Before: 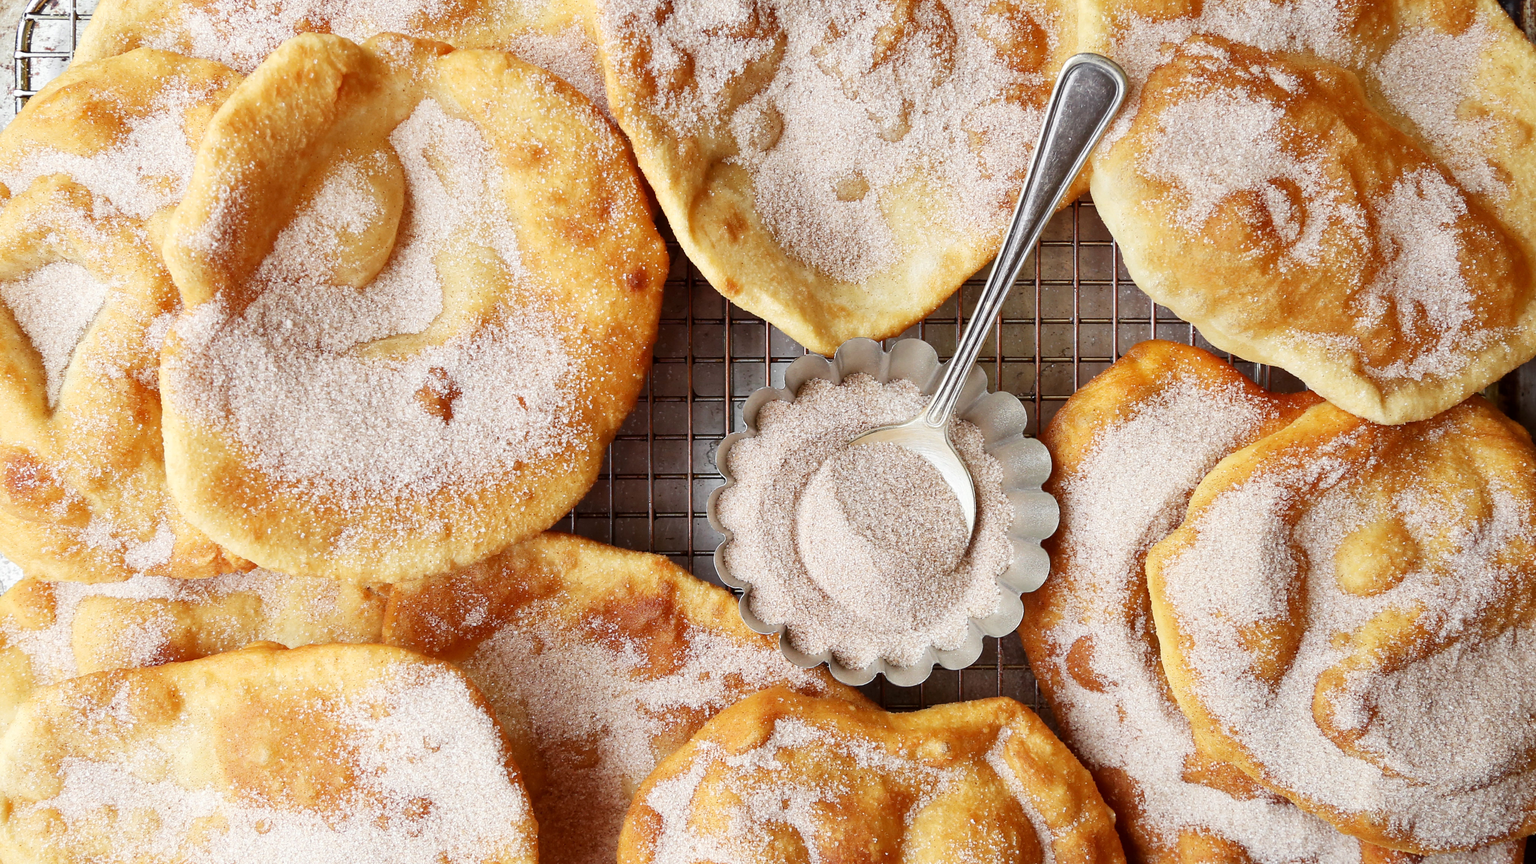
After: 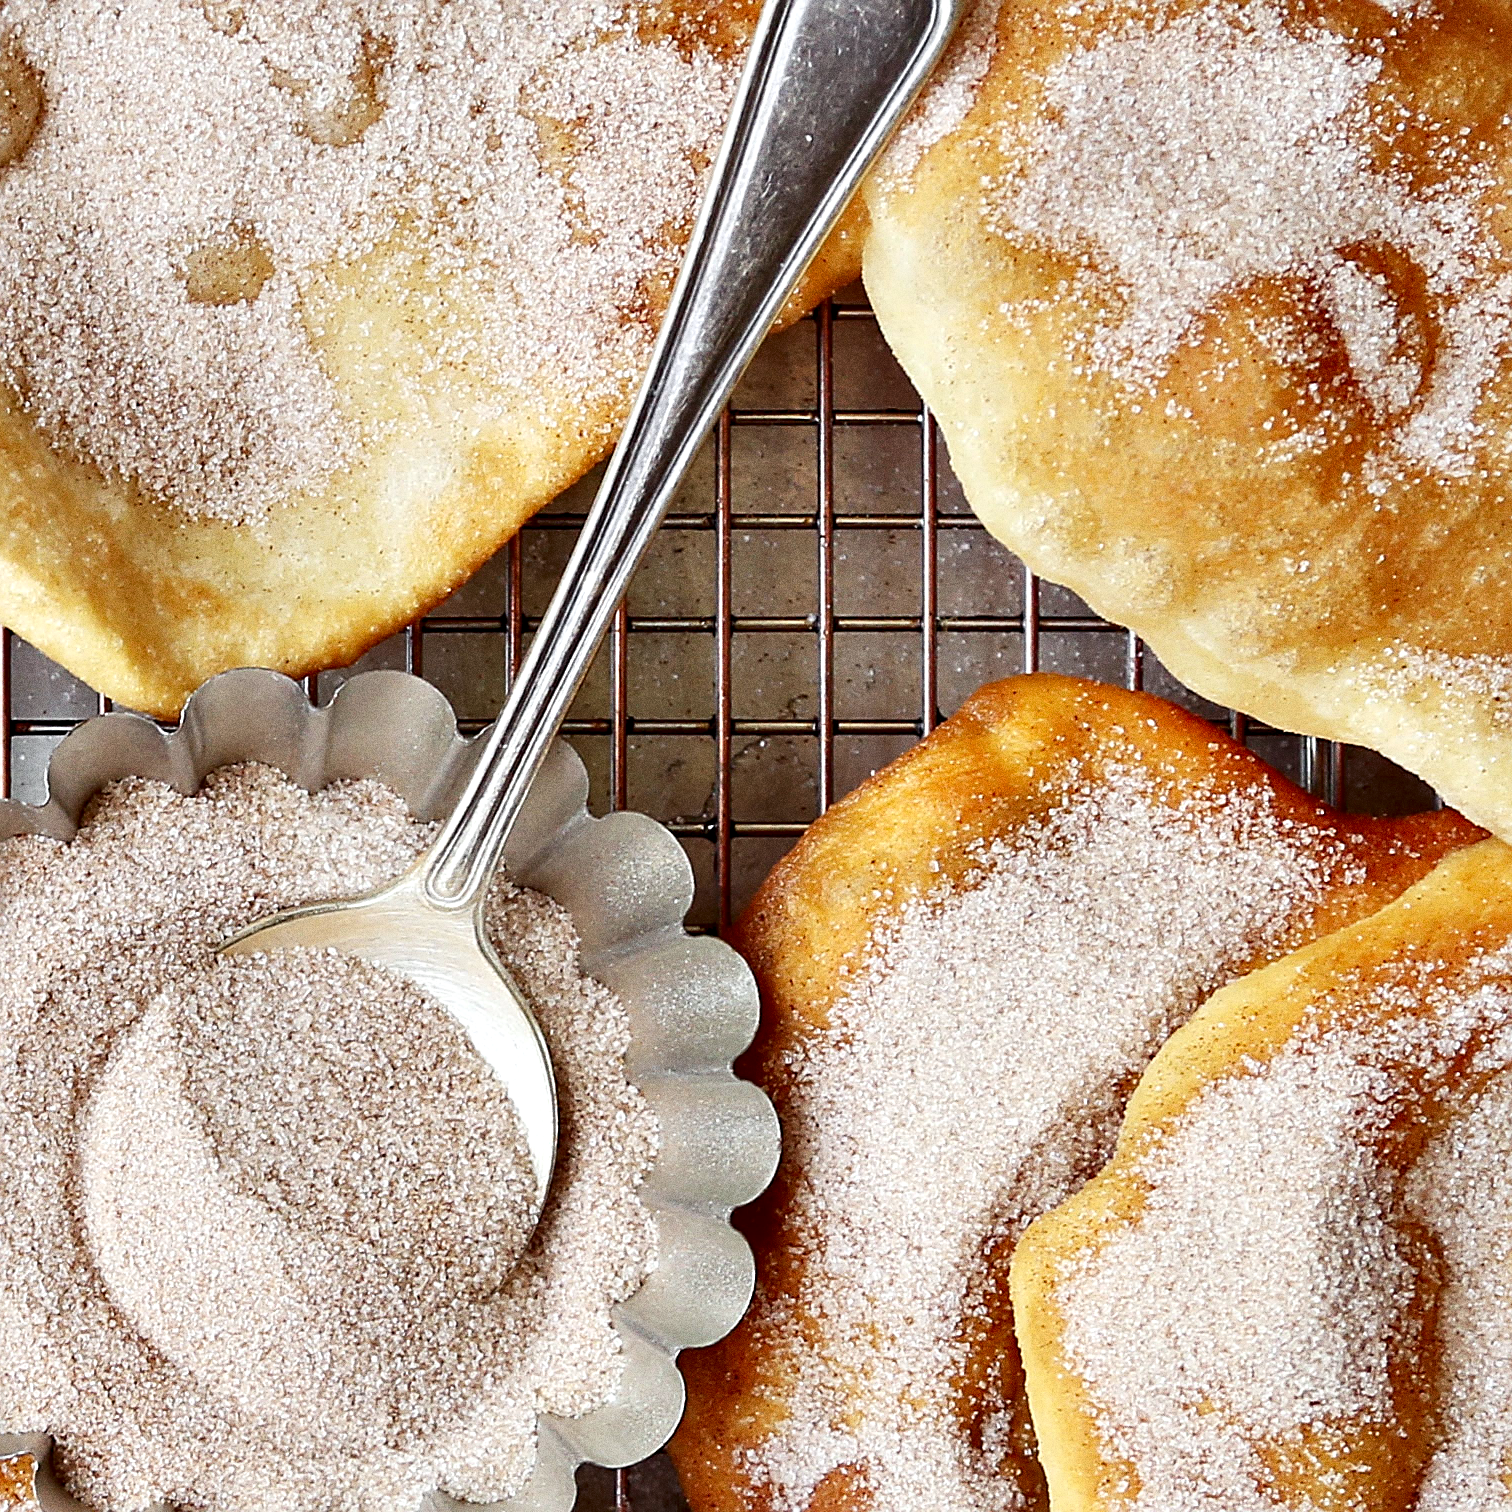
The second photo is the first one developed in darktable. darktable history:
contrast equalizer: octaves 7, y [[0.6 ×6], [0.55 ×6], [0 ×6], [0 ×6], [0 ×6]], mix 0.53
crop and rotate: left 49.936%, top 10.094%, right 13.136%, bottom 24.256%
sharpen: on, module defaults
grain: coarseness 0.09 ISO, strength 40%
